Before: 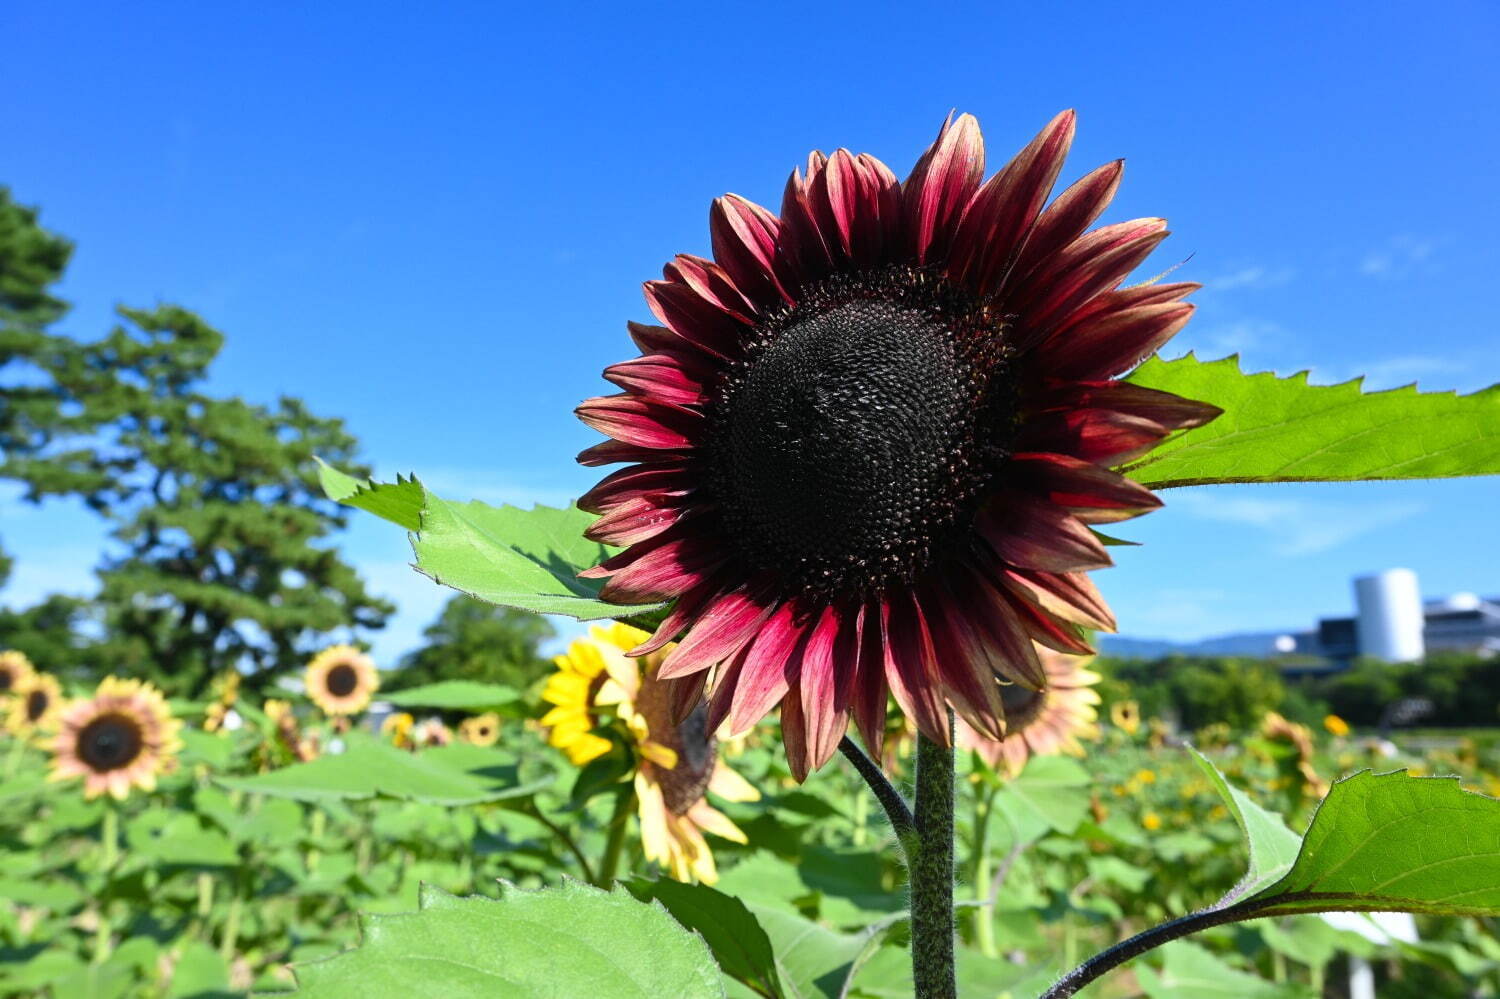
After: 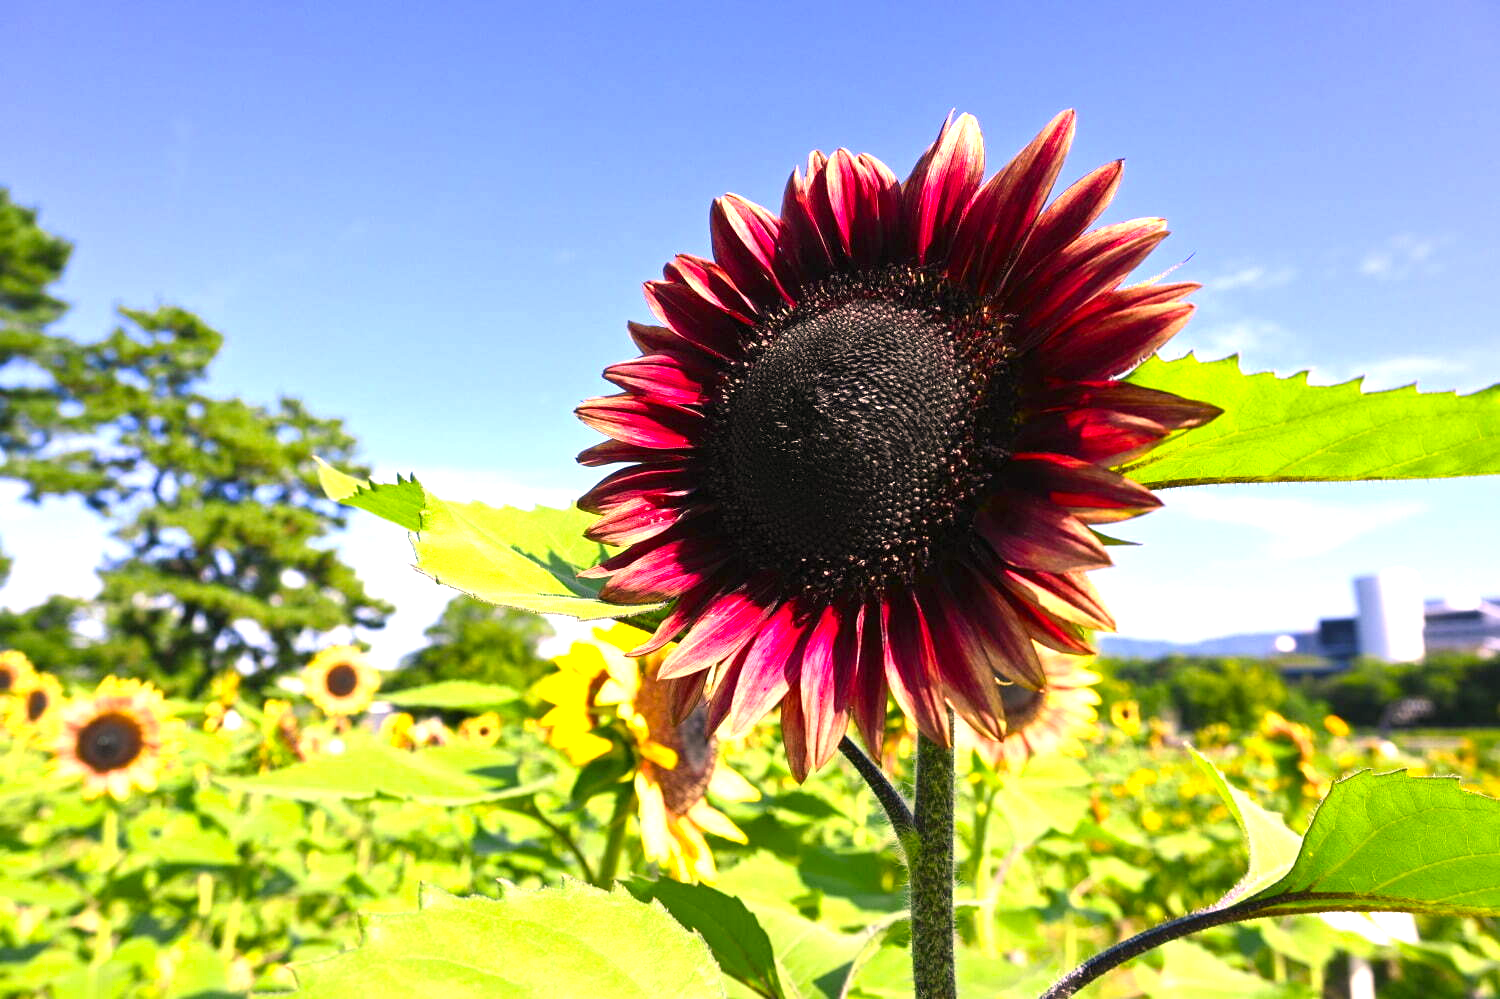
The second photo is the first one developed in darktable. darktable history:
contrast brightness saturation: contrast 0.043, saturation 0.161
exposure: black level correction 0, exposure 1.001 EV, compensate exposure bias true, compensate highlight preservation false
color correction: highlights a* 17.69, highlights b* 18.57
